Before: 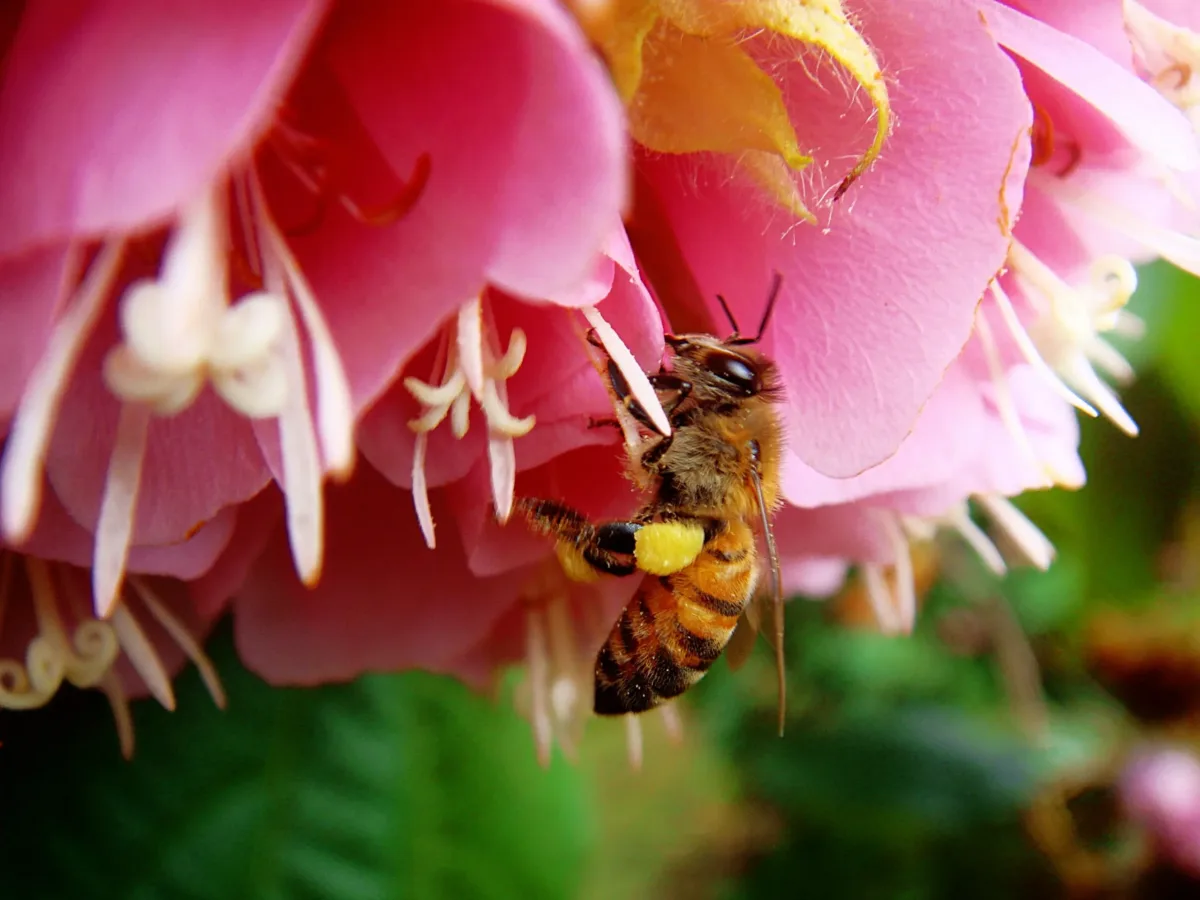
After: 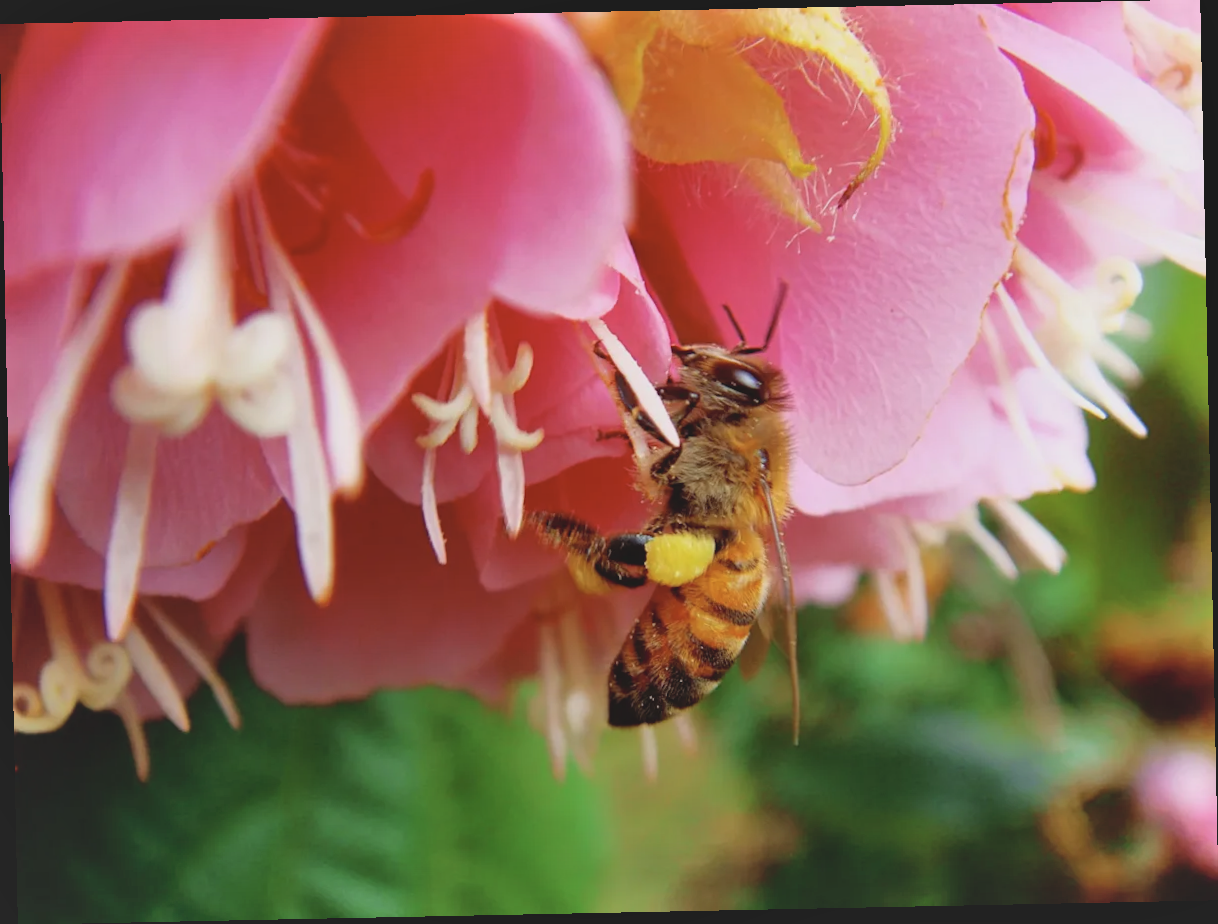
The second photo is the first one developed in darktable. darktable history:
rotate and perspective: rotation -1.17°, automatic cropping off
white balance: emerald 1
shadows and highlights: low approximation 0.01, soften with gaussian
contrast brightness saturation: contrast -0.15, brightness 0.05, saturation -0.12
